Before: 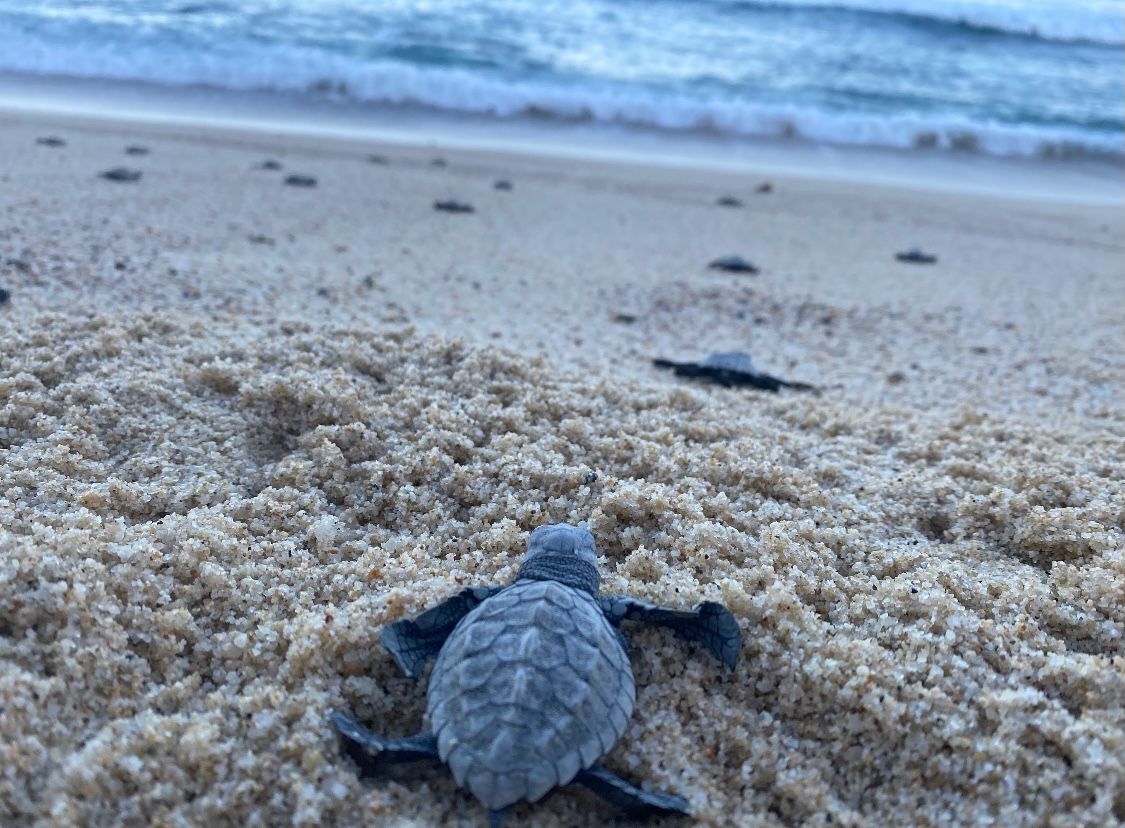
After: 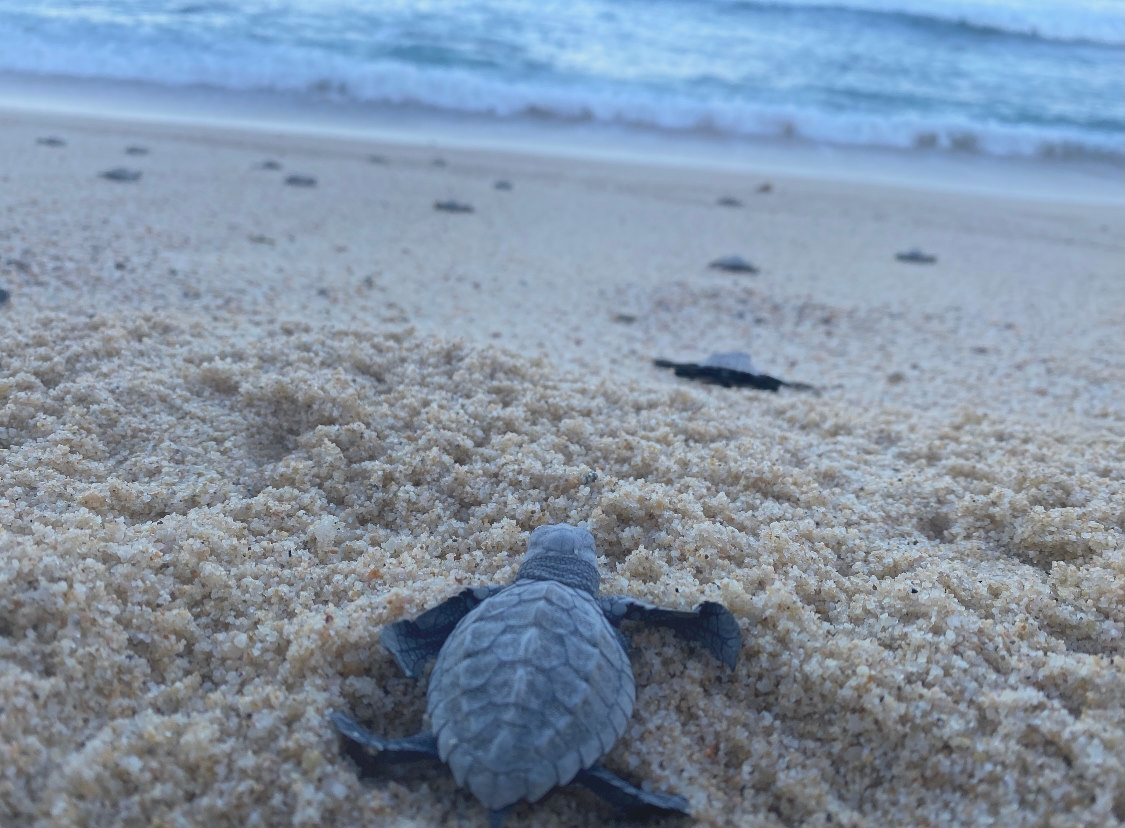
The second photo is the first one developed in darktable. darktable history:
contrast equalizer: y [[0.6 ×6], [0.55 ×6], [0 ×6], [0 ×6], [0 ×6]], mix -0.988
